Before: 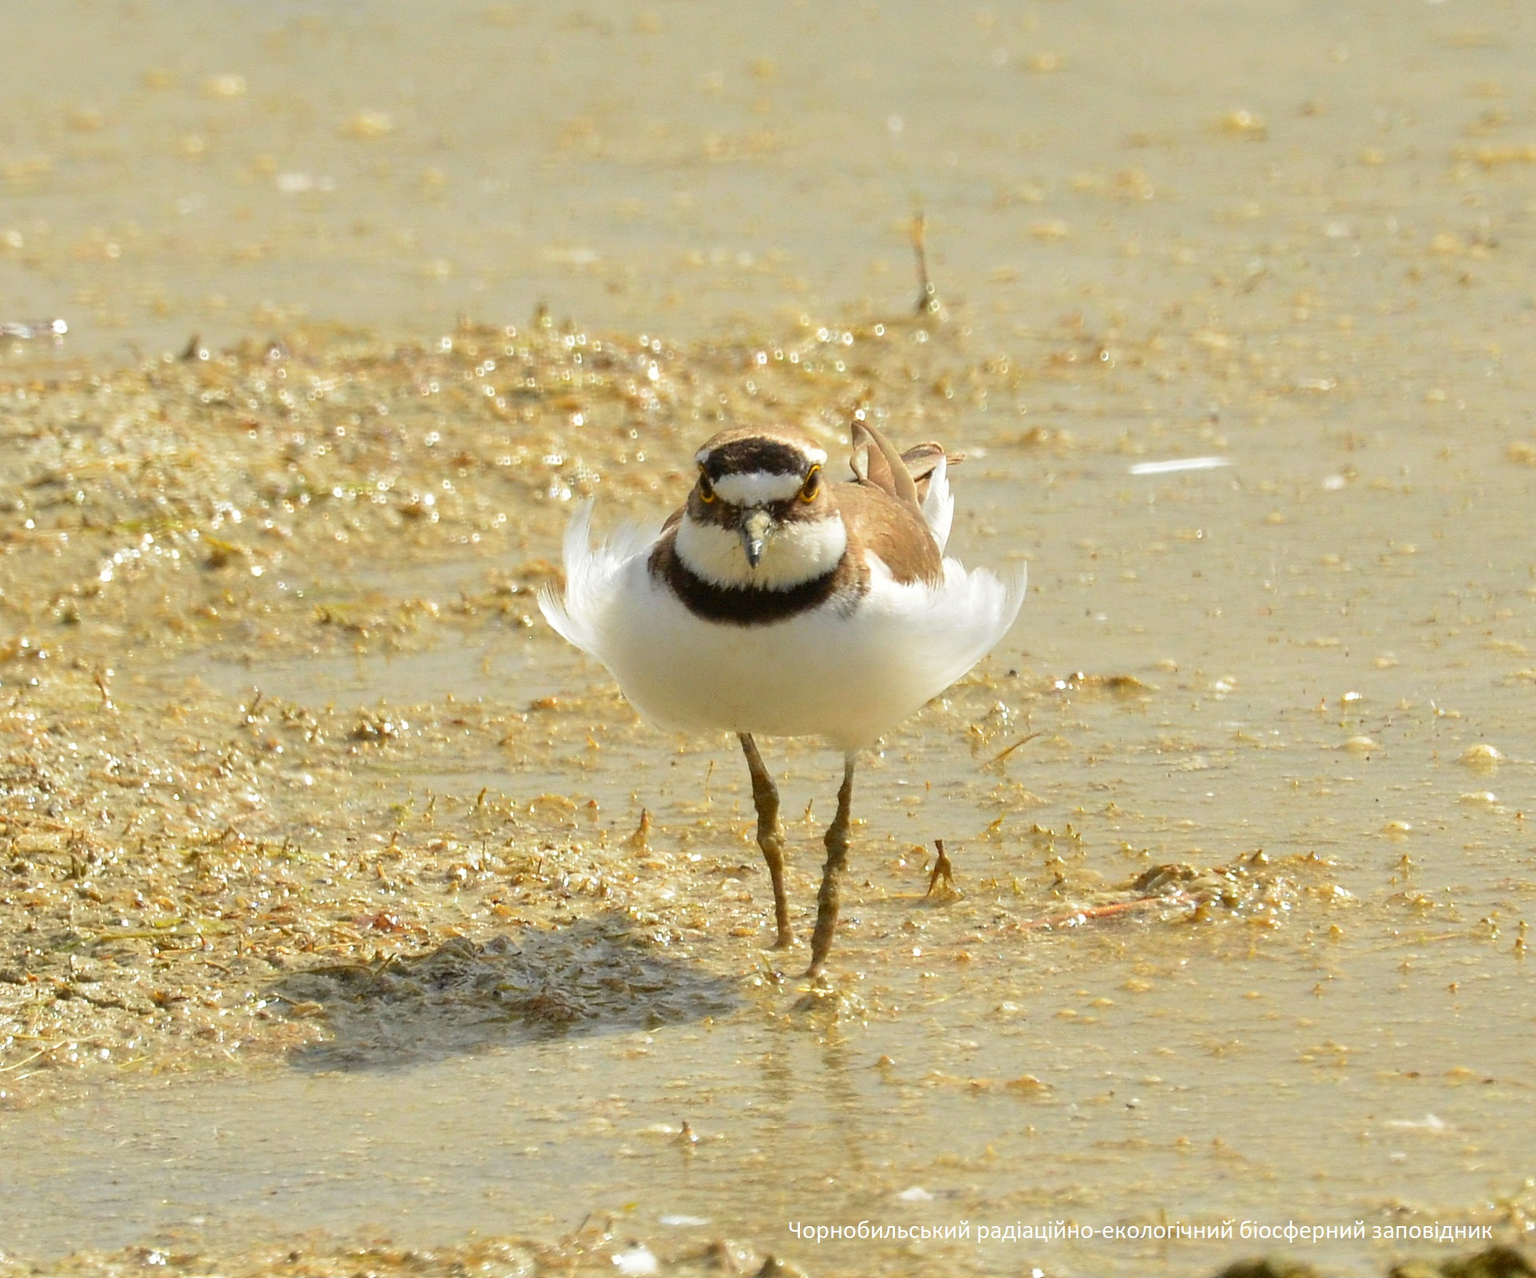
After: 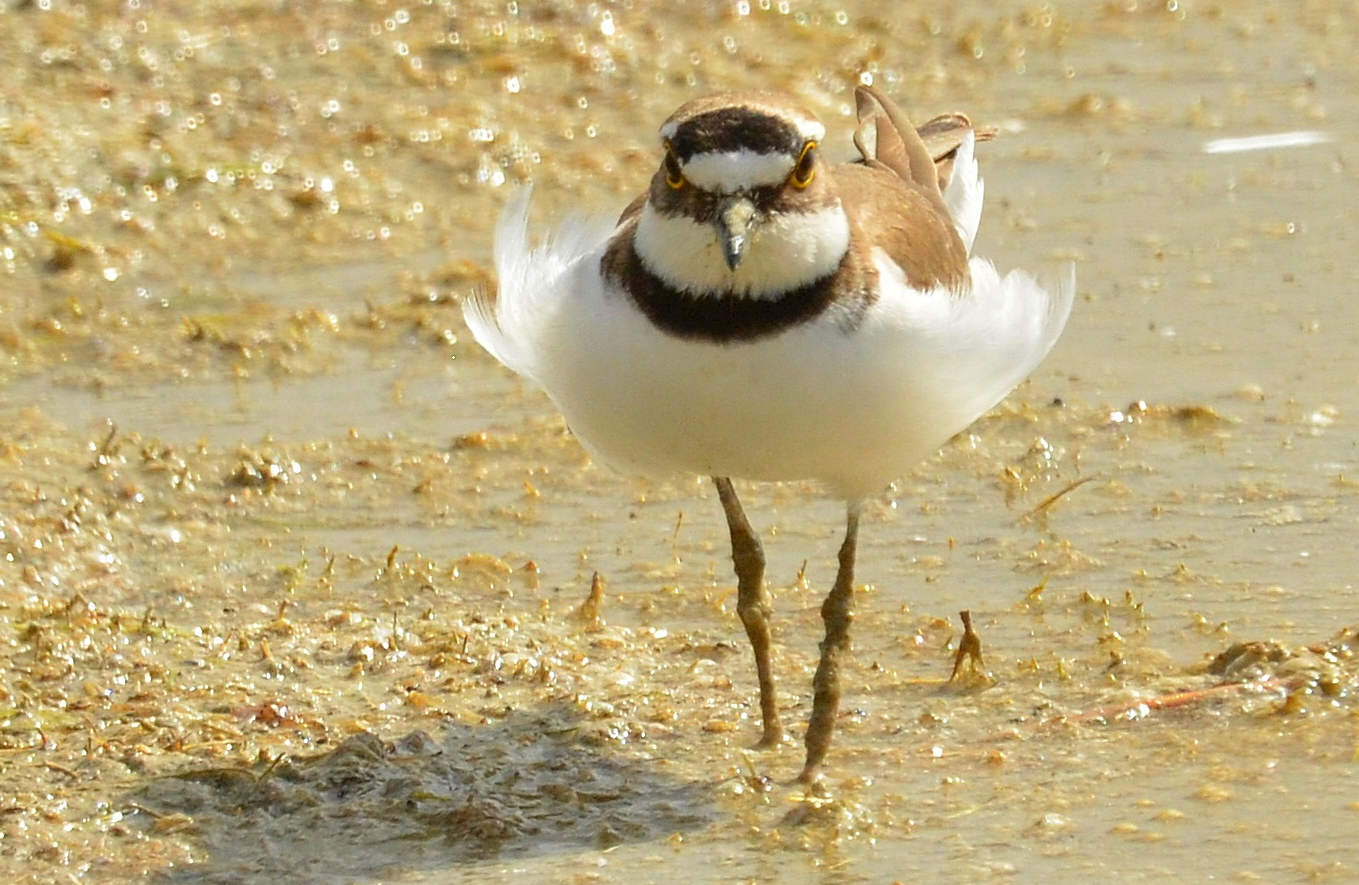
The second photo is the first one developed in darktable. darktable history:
crop: left 11.005%, top 27.582%, right 18.31%, bottom 17.096%
